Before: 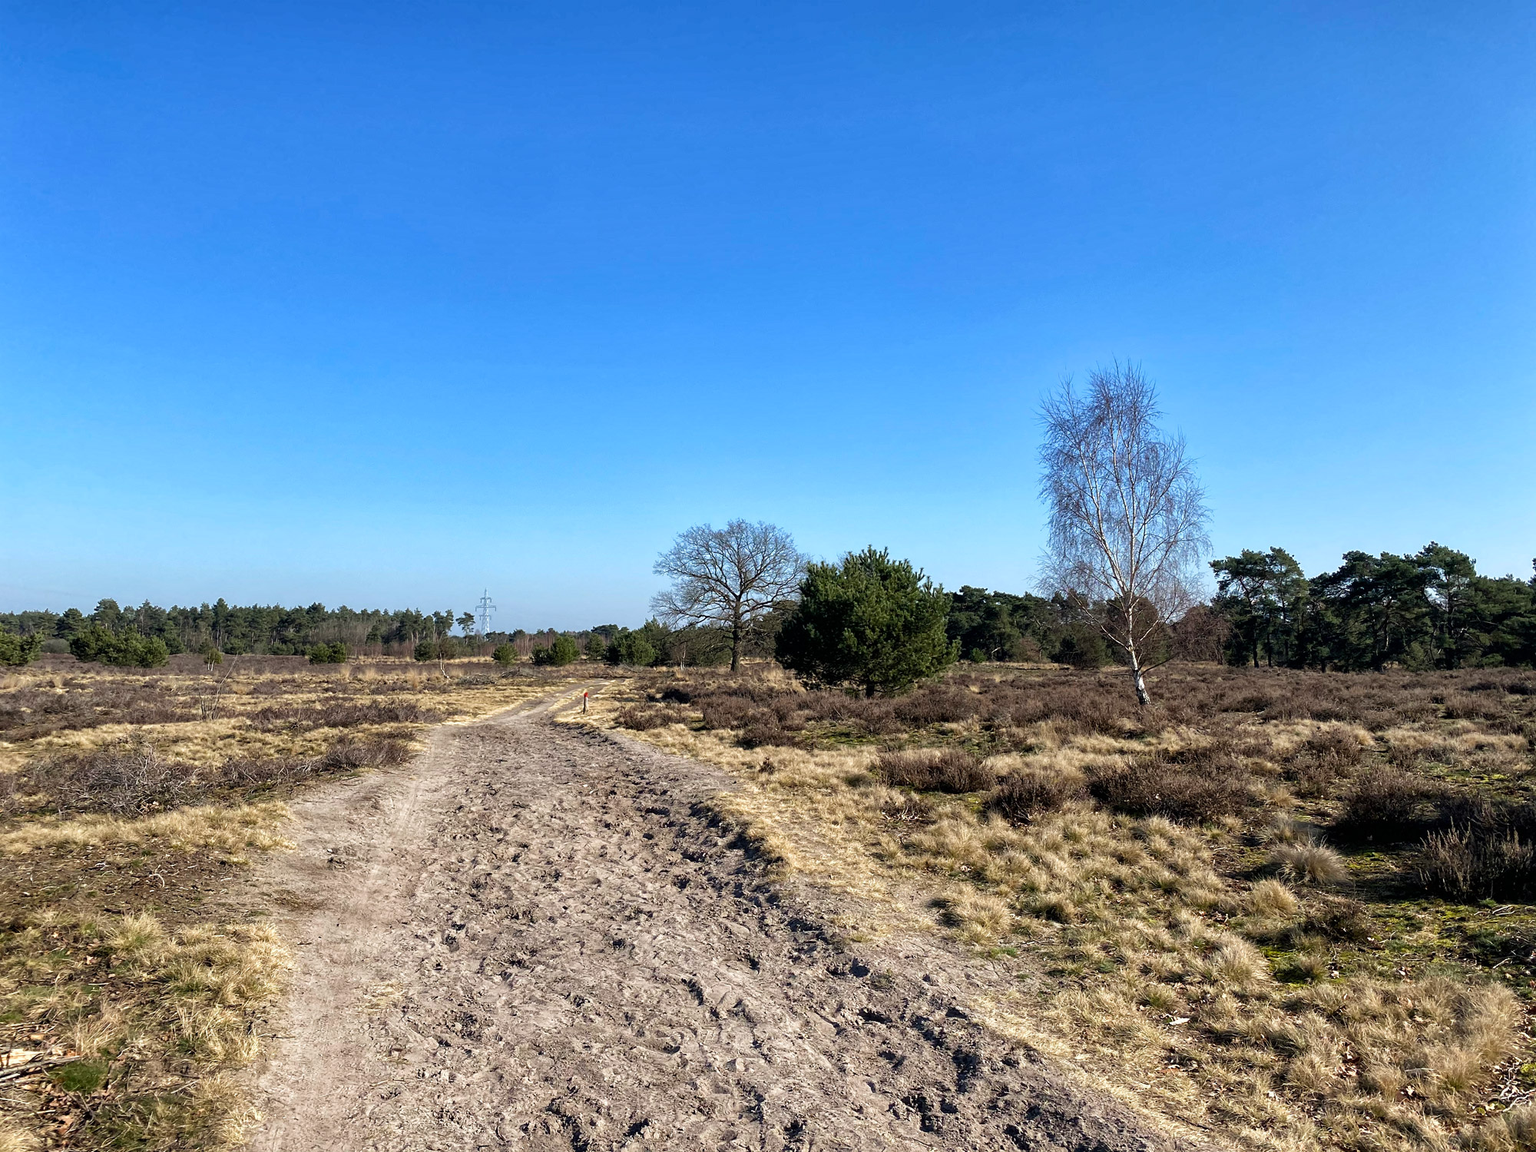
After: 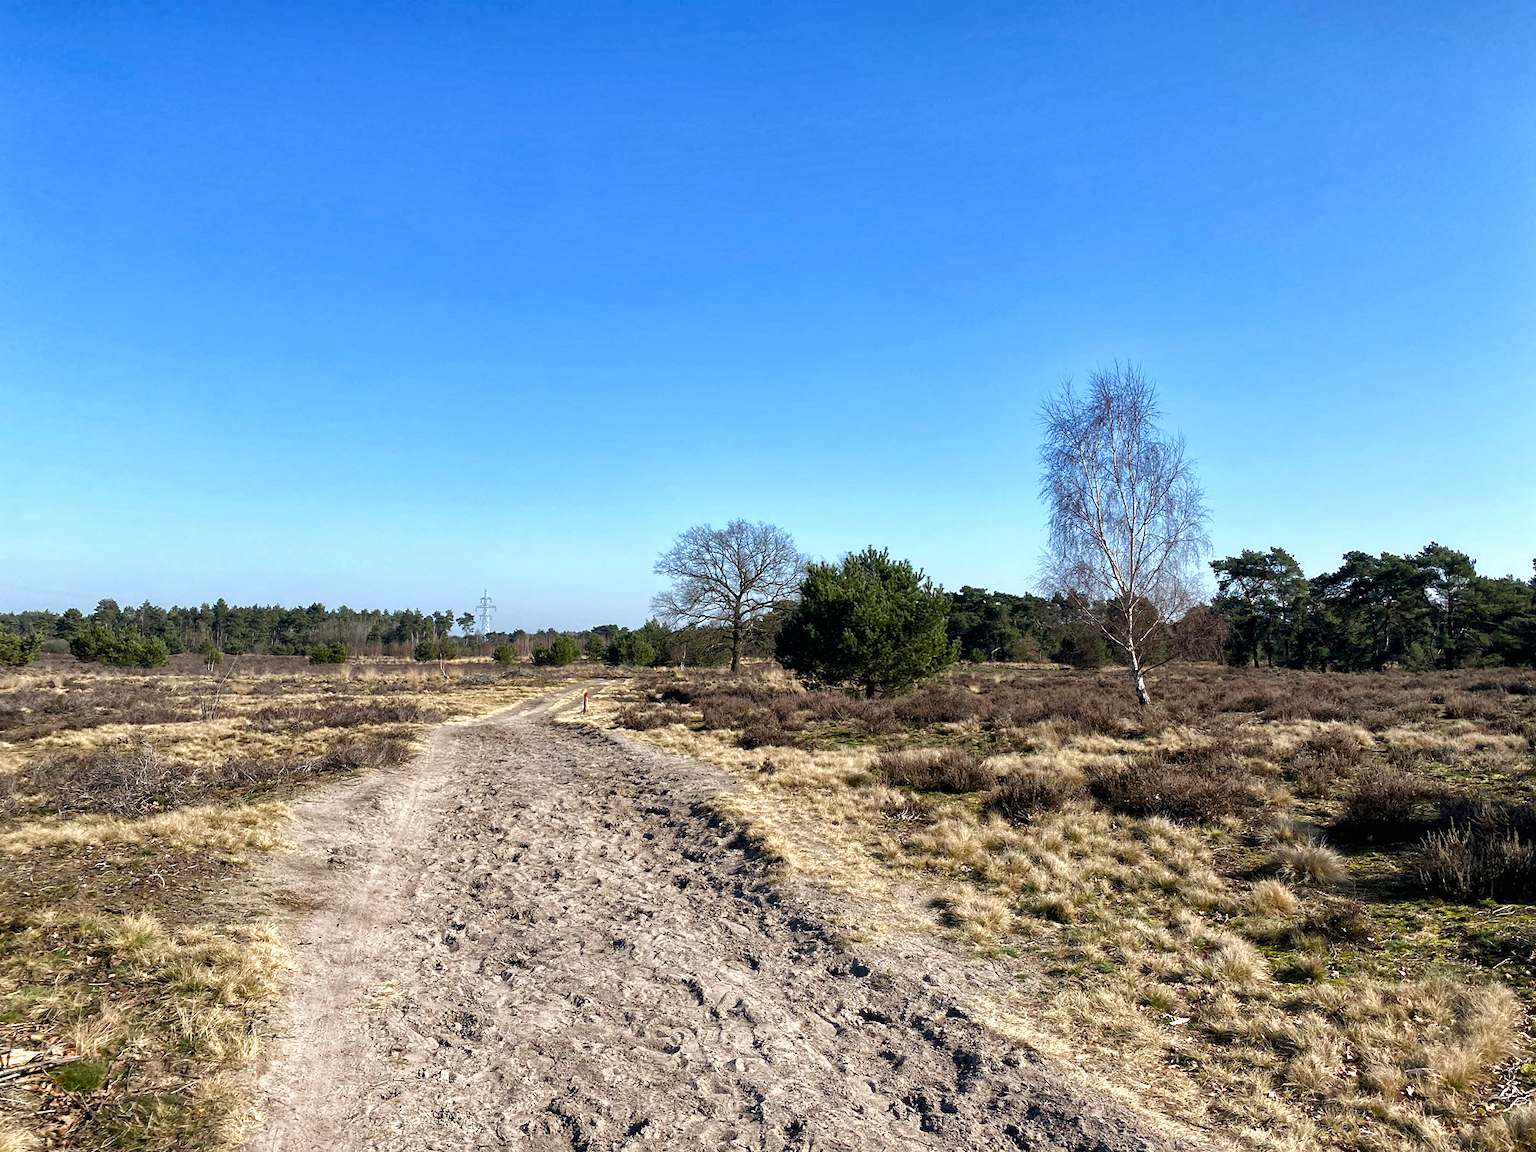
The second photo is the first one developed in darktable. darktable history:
color balance rgb: perceptual saturation grading › global saturation 0.556%, perceptual saturation grading › highlights -19.77%, perceptual saturation grading › shadows 19.196%, perceptual brilliance grading › highlights 7.338%, perceptual brilliance grading › mid-tones 3.484%, perceptual brilliance grading › shadows 1.808%
